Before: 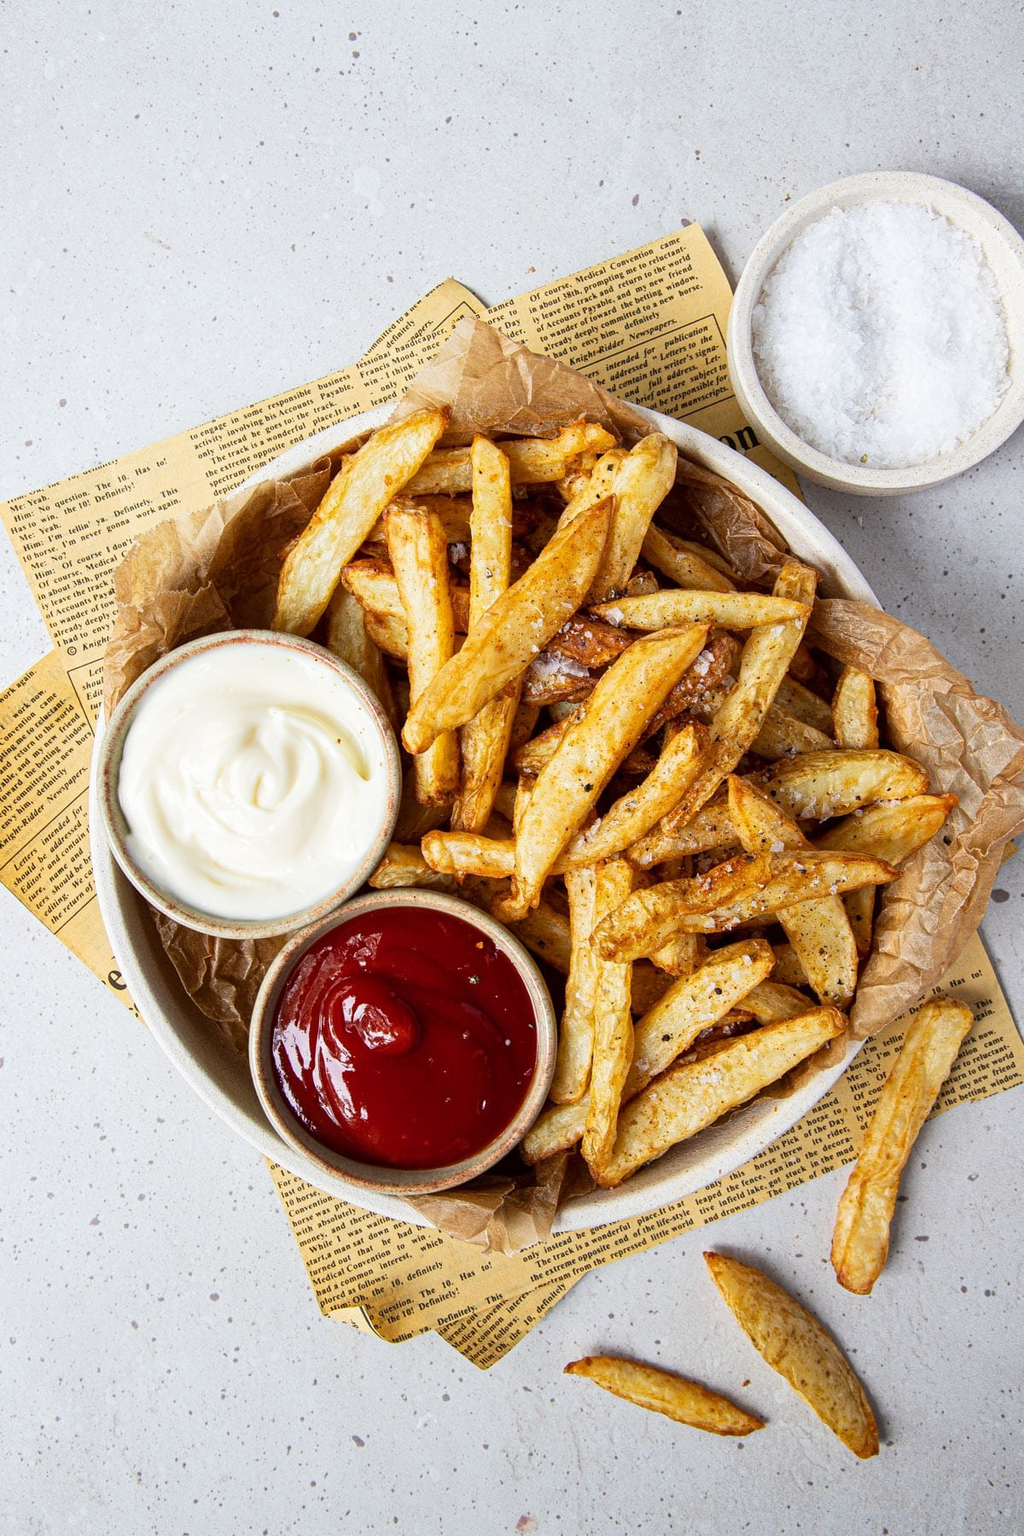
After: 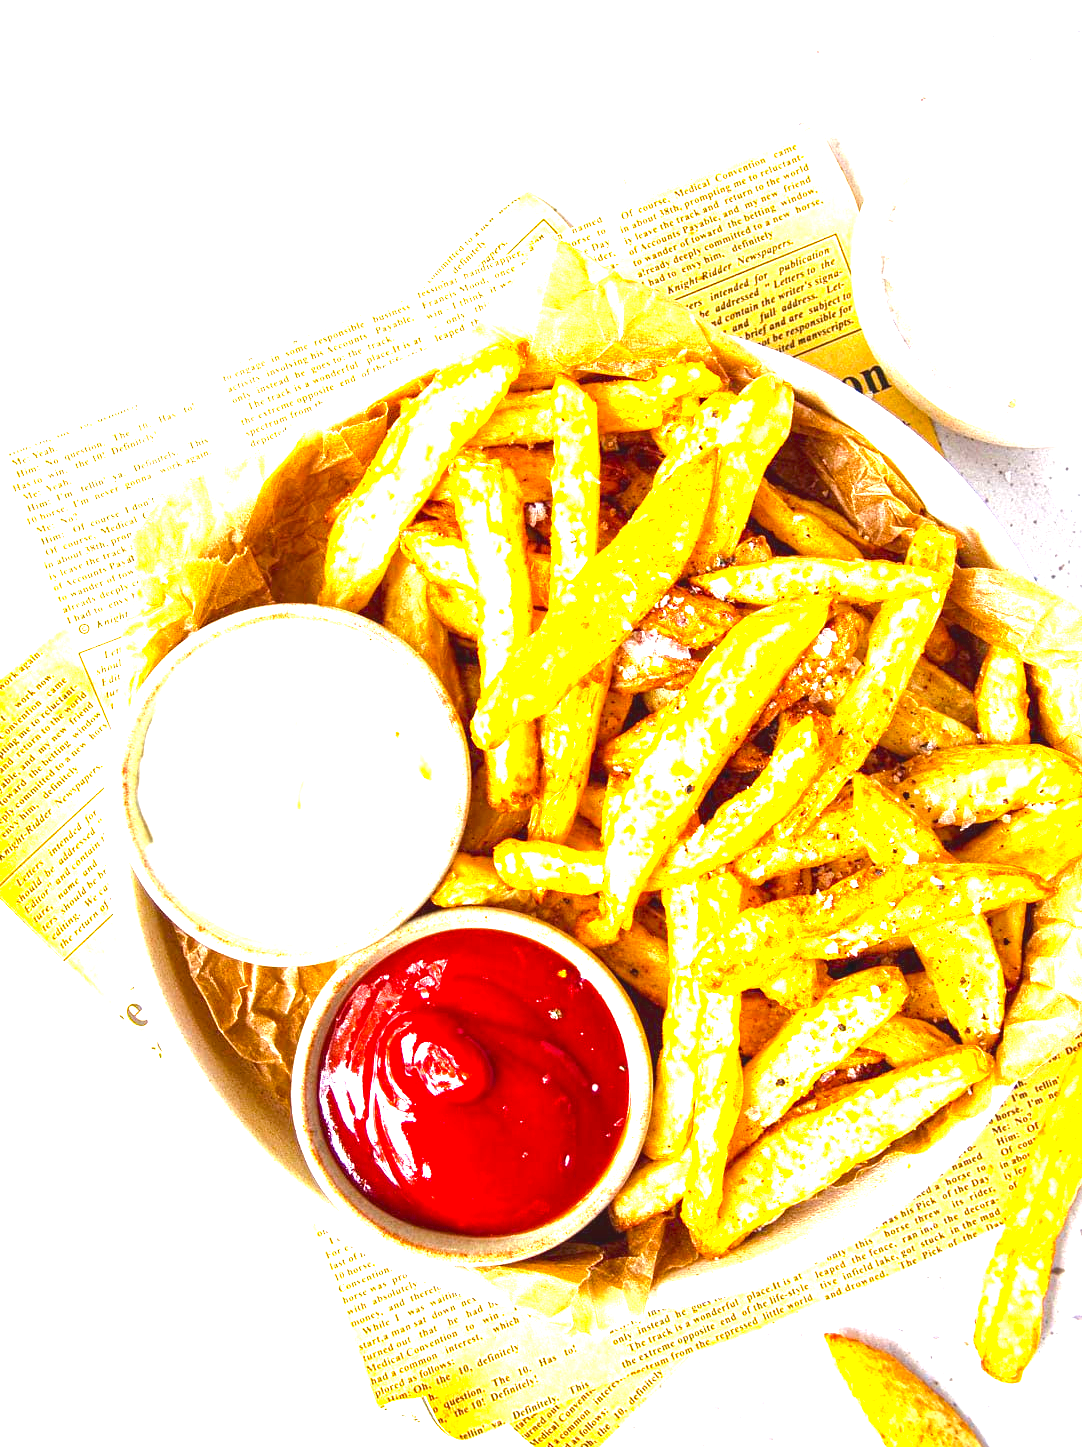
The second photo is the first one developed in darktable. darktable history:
color balance rgb: global offset › luminance 0.47%, perceptual saturation grading › global saturation 31.227%, perceptual brilliance grading › global brilliance 9.813%, perceptual brilliance grading › shadows 15.104%, global vibrance 6.014%
crop: top 7.488%, right 9.824%, bottom 12.099%
exposure: black level correction 0, exposure 2.113 EV, compensate highlight preservation false
